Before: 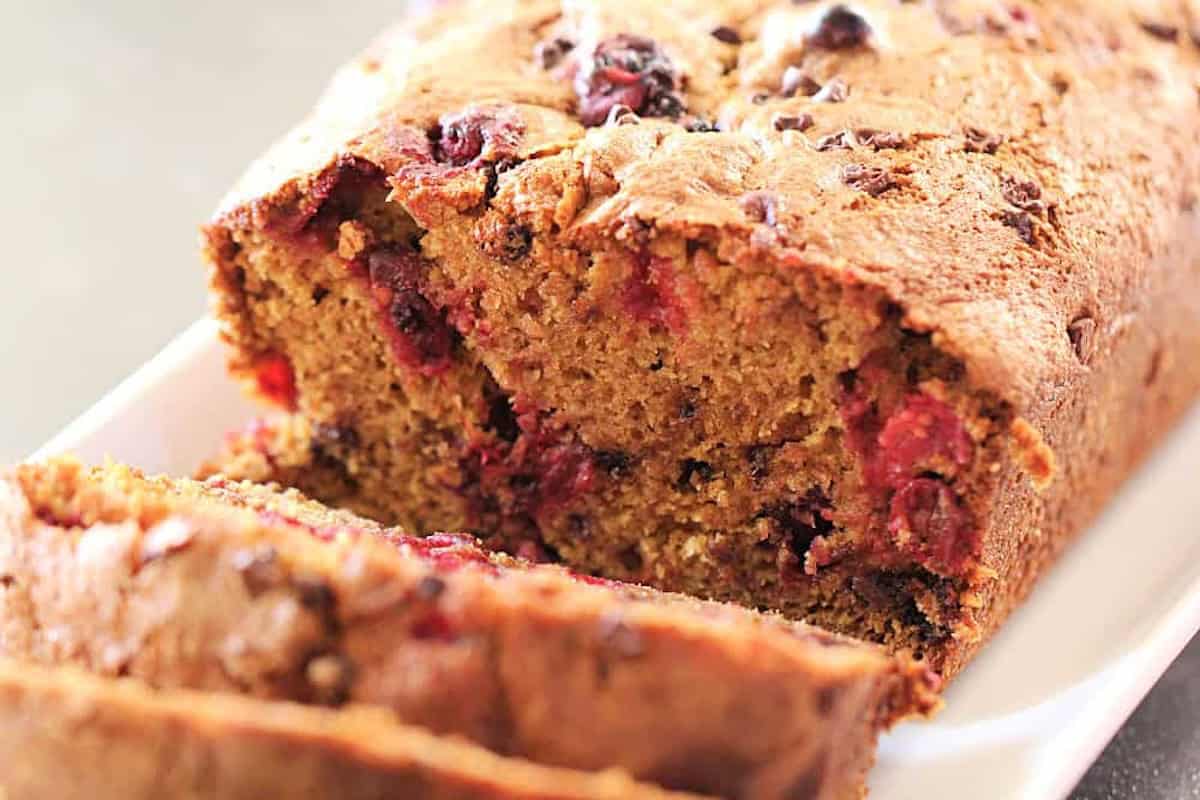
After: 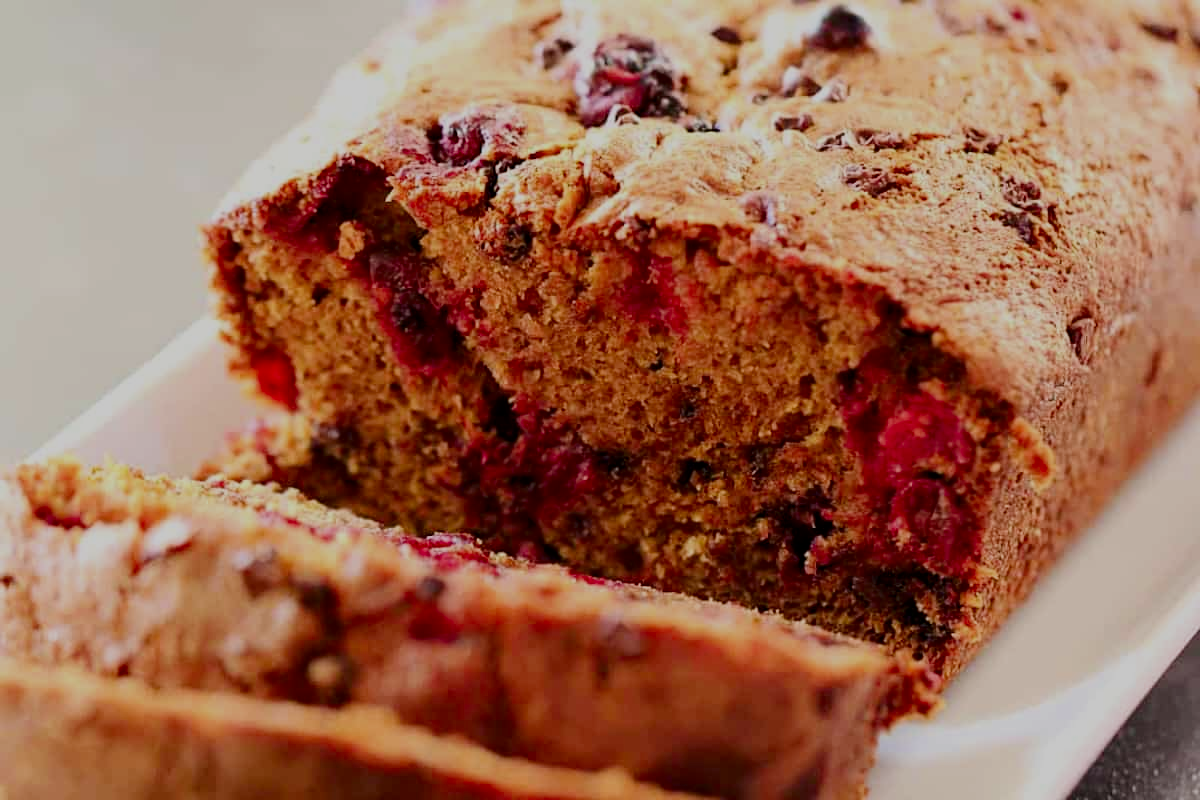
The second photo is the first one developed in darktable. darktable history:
contrast brightness saturation: contrast 0.098, brightness -0.256, saturation 0.148
filmic rgb: black relative exposure -7.65 EV, white relative exposure 4.56 EV, hardness 3.61
